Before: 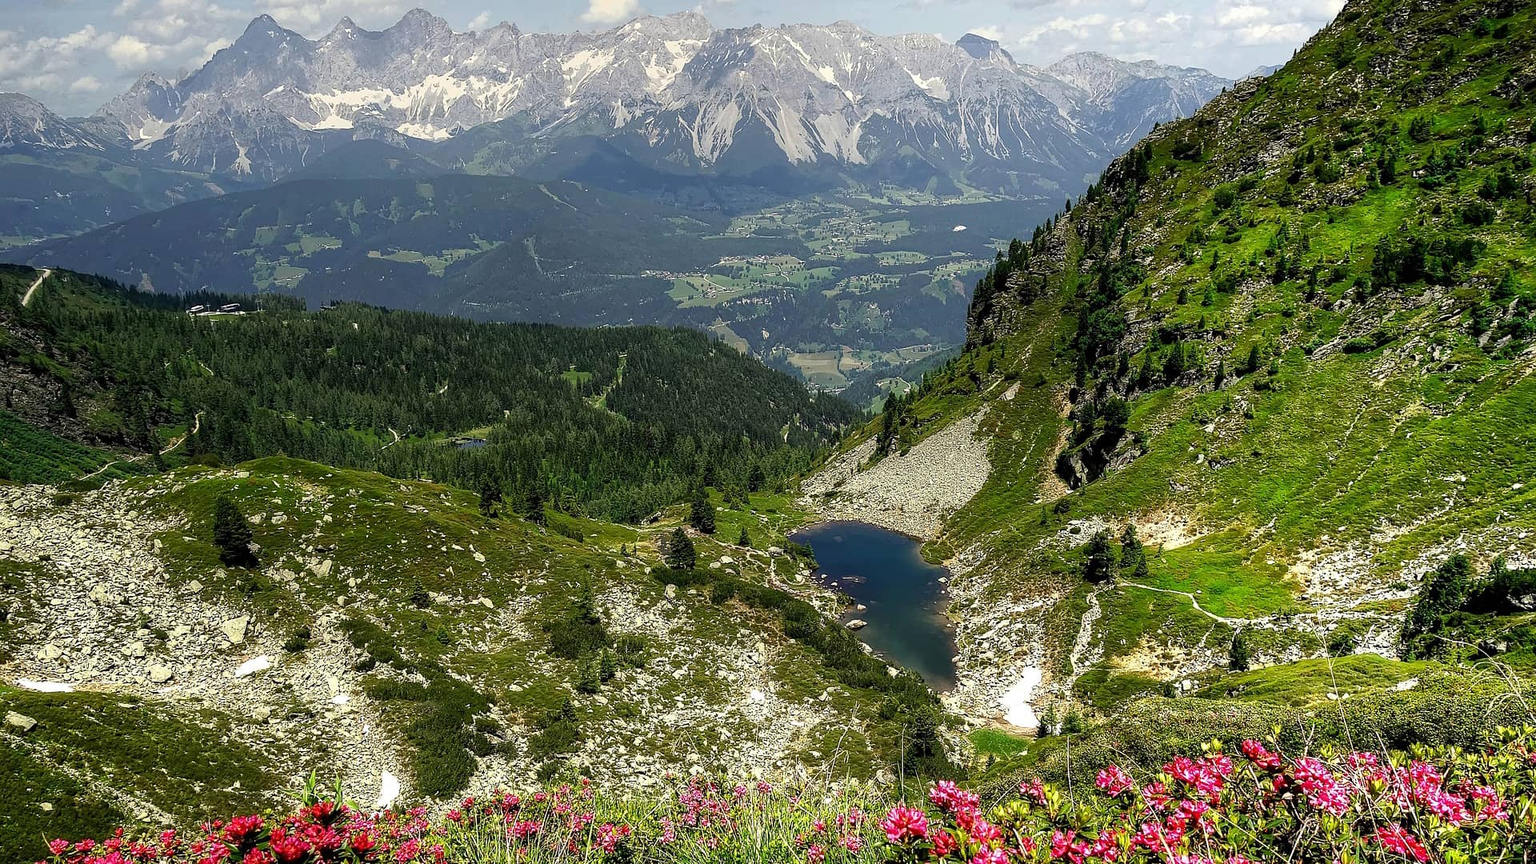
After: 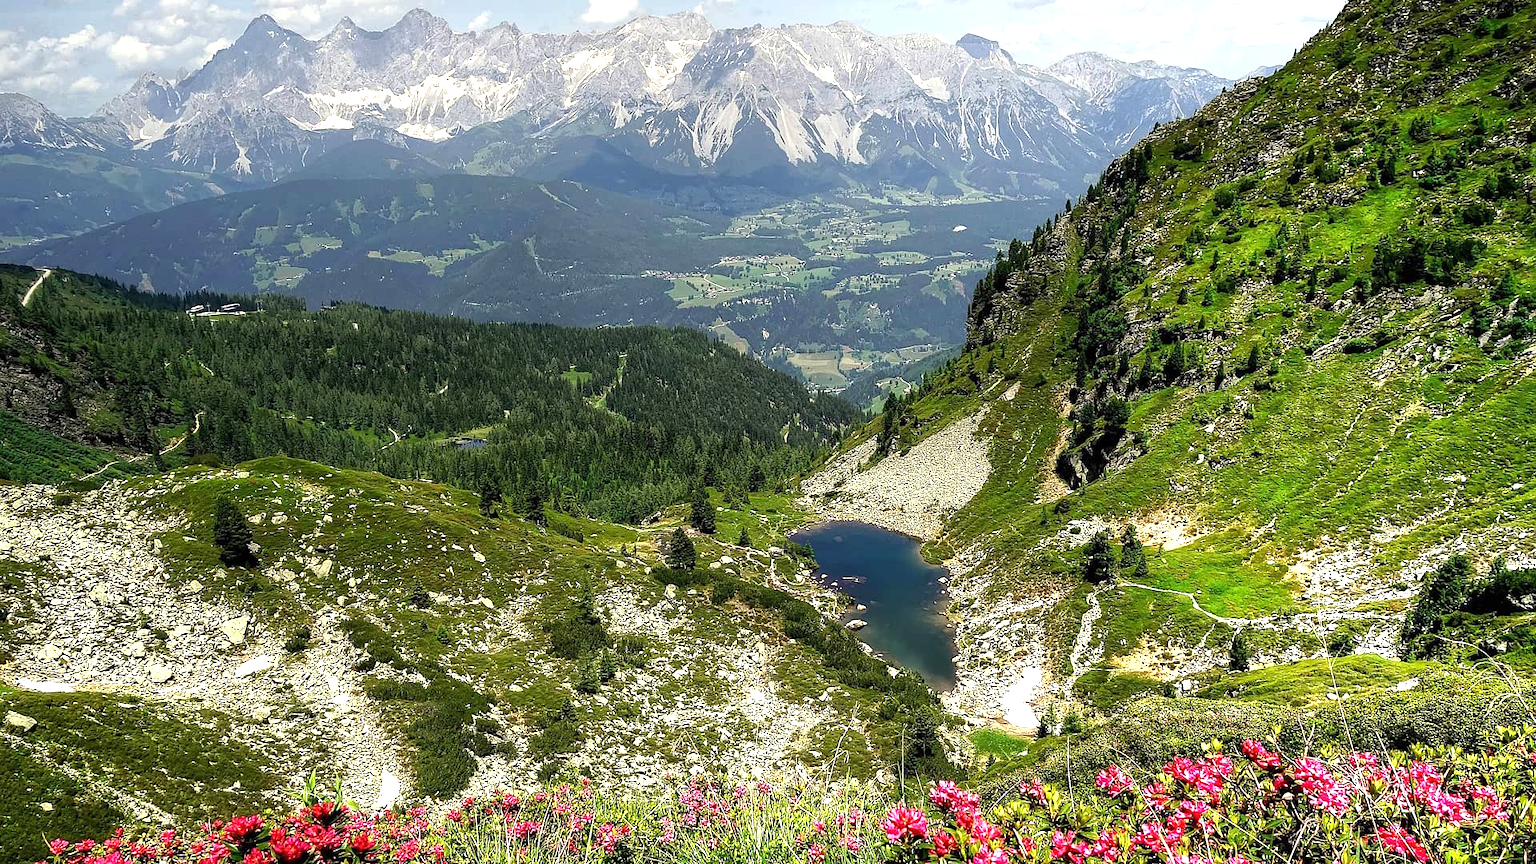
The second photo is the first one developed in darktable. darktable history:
exposure: exposure 0.603 EV, compensate exposure bias true, compensate highlight preservation false
